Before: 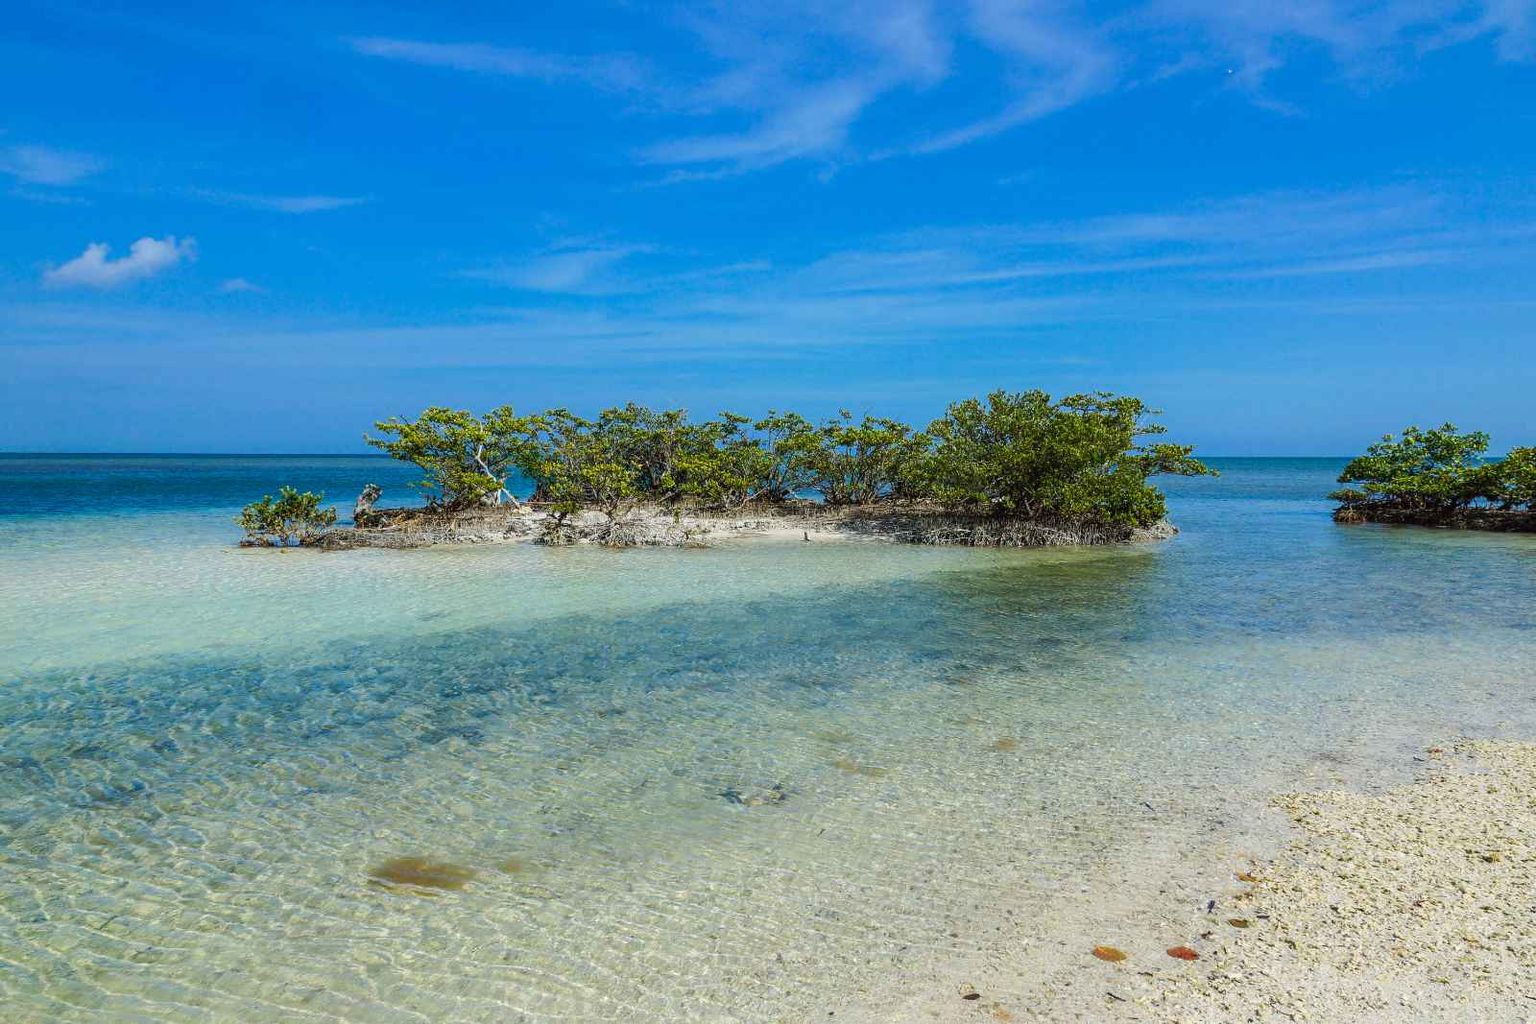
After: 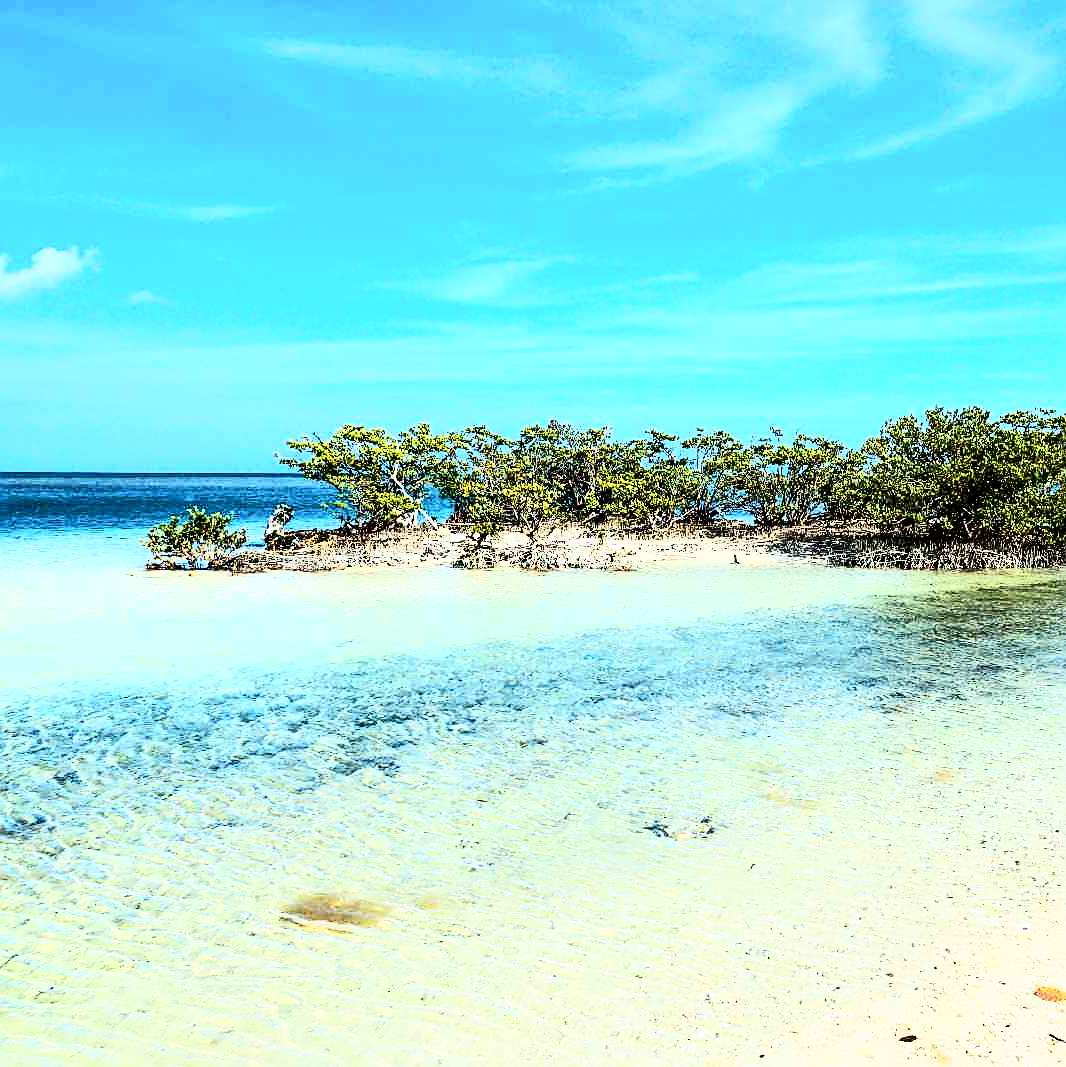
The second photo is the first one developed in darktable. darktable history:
rgb curve: curves: ch0 [(0, 0) (0.21, 0.15) (0.24, 0.21) (0.5, 0.75) (0.75, 0.96) (0.89, 0.99) (1, 1)]; ch1 [(0, 0.02) (0.21, 0.13) (0.25, 0.2) (0.5, 0.67) (0.75, 0.9) (0.89, 0.97) (1, 1)]; ch2 [(0, 0.02) (0.21, 0.13) (0.25, 0.2) (0.5, 0.67) (0.75, 0.9) (0.89, 0.97) (1, 1)], compensate middle gray true
crop and rotate: left 6.617%, right 26.717%
contrast brightness saturation: contrast 0.28
sharpen: on, module defaults
white balance: emerald 1
